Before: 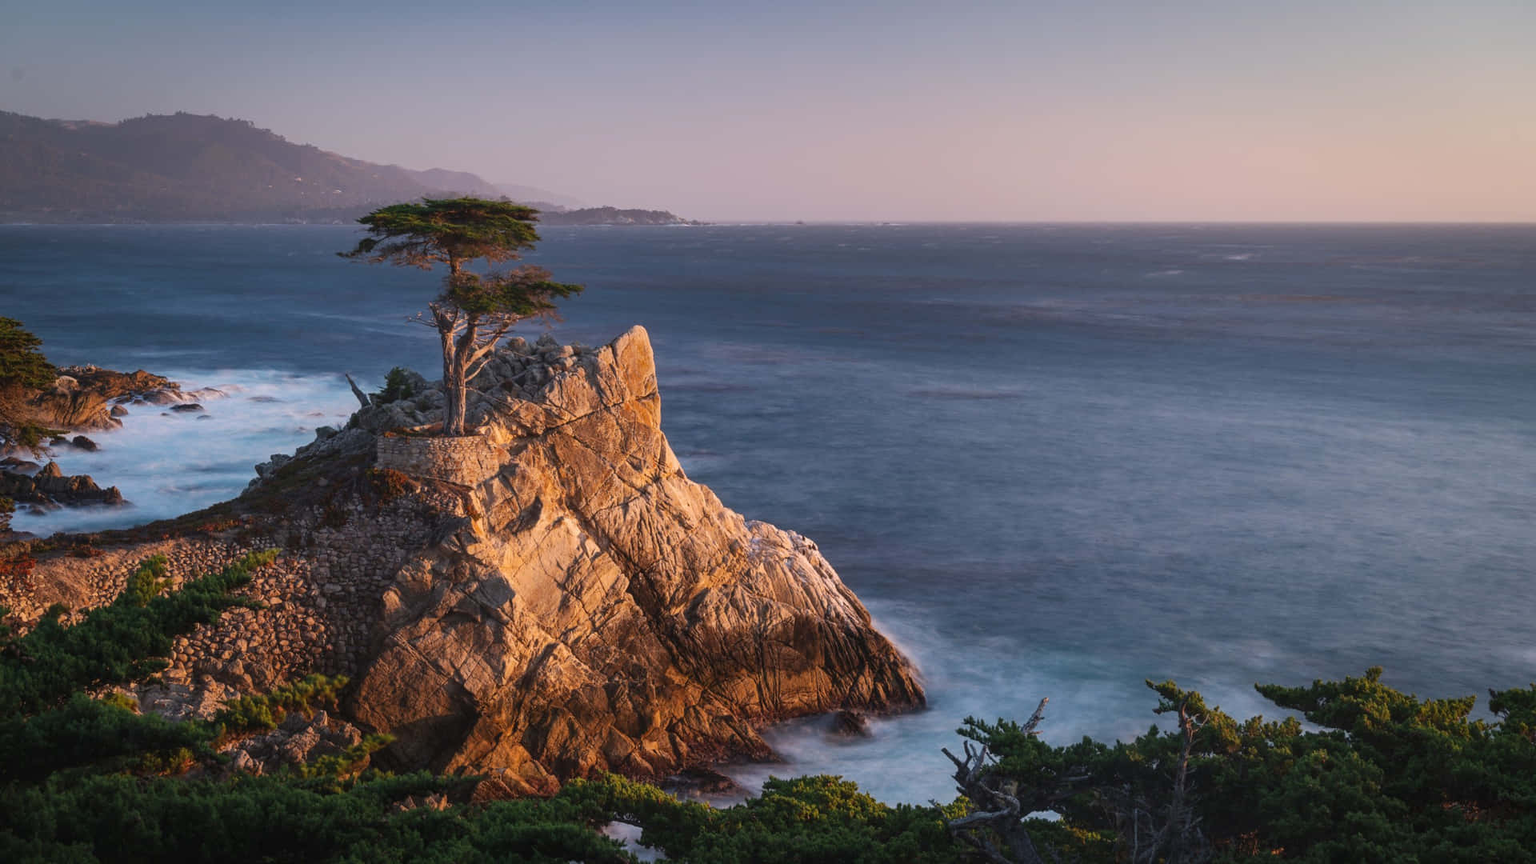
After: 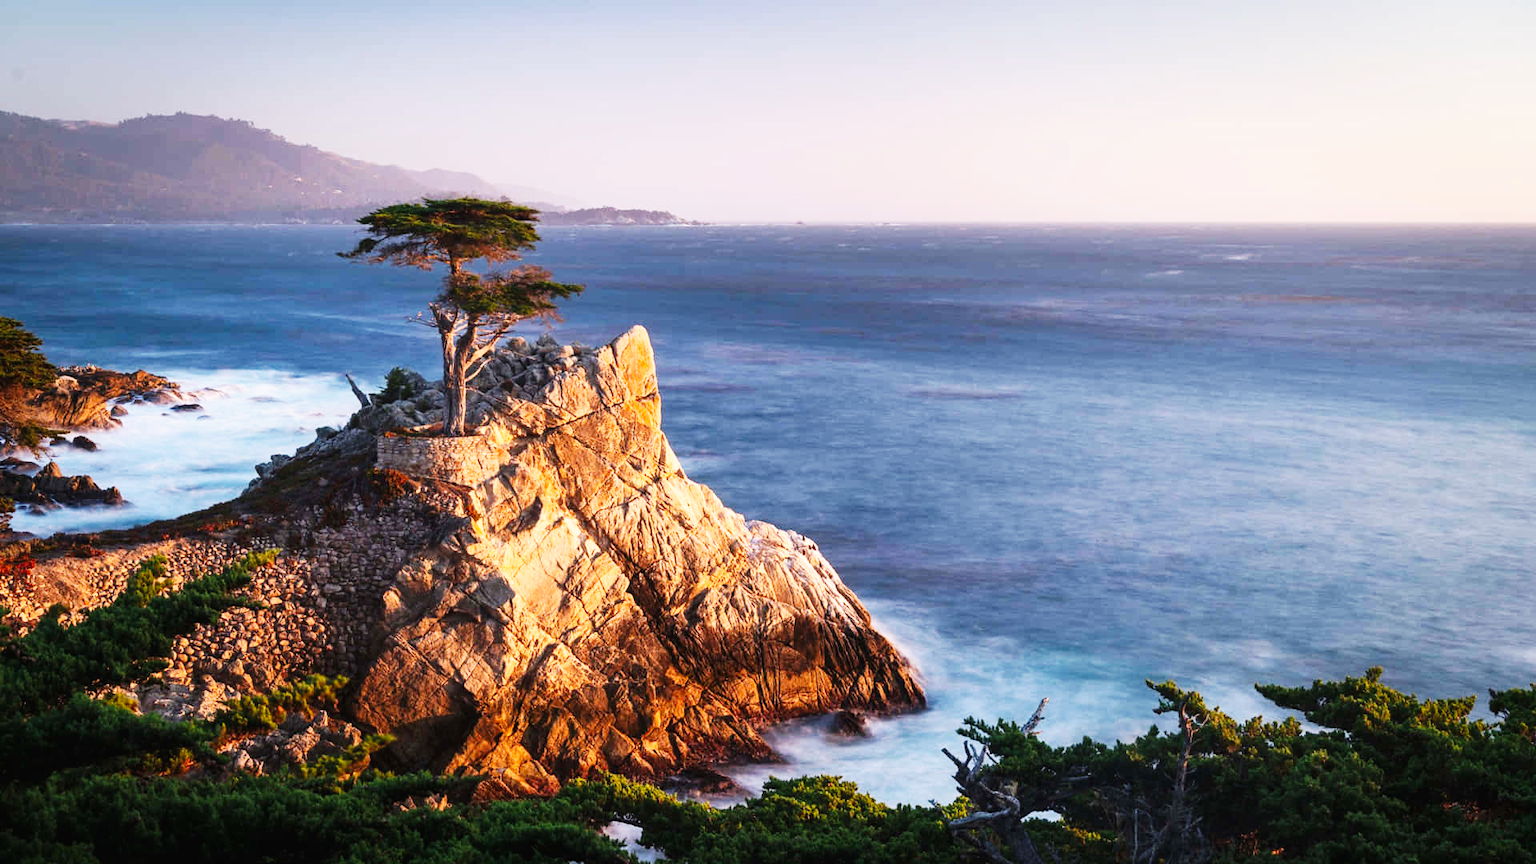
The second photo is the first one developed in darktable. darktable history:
tone equalizer: on, module defaults
base curve: curves: ch0 [(0, 0) (0.007, 0.004) (0.027, 0.03) (0.046, 0.07) (0.207, 0.54) (0.442, 0.872) (0.673, 0.972) (1, 1)], preserve colors none
